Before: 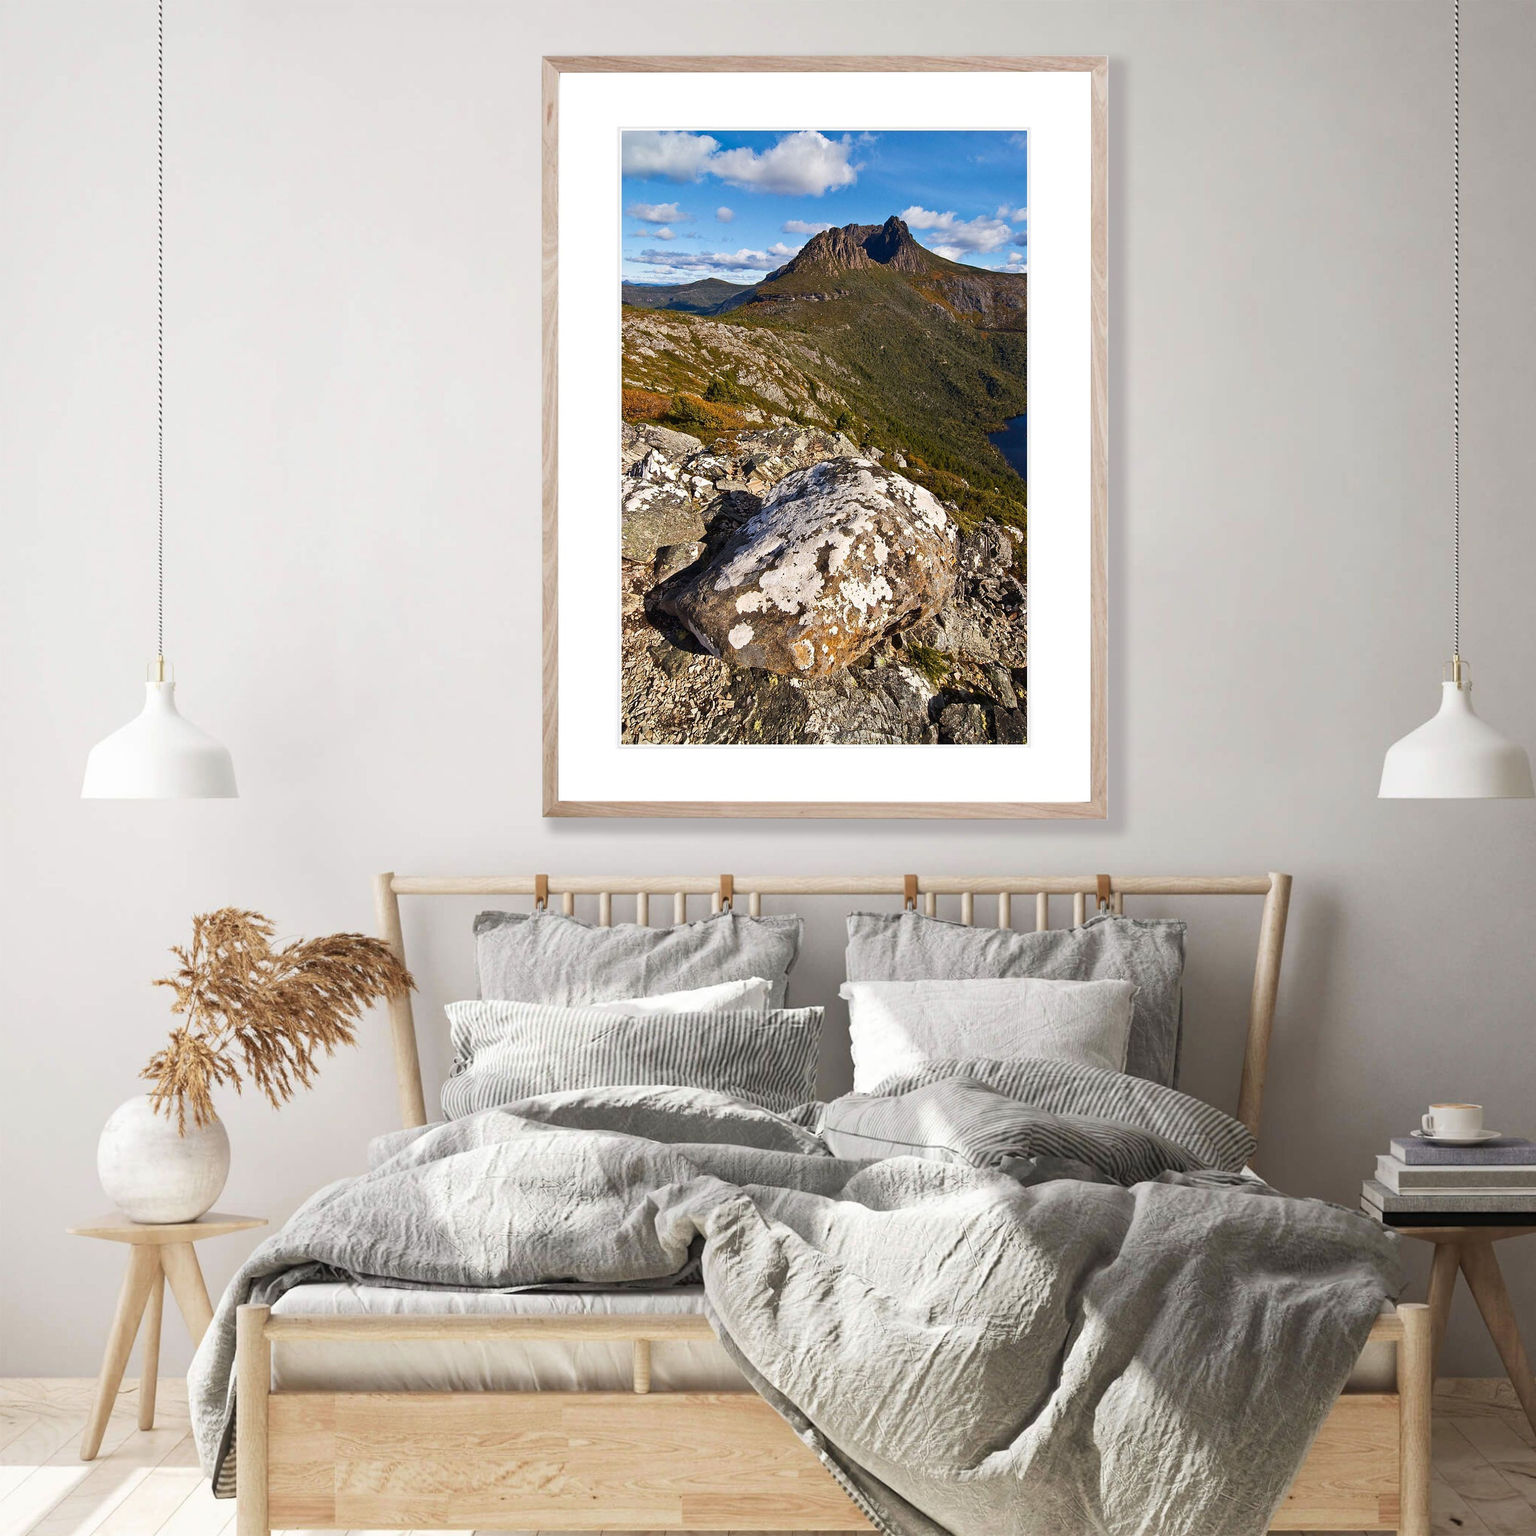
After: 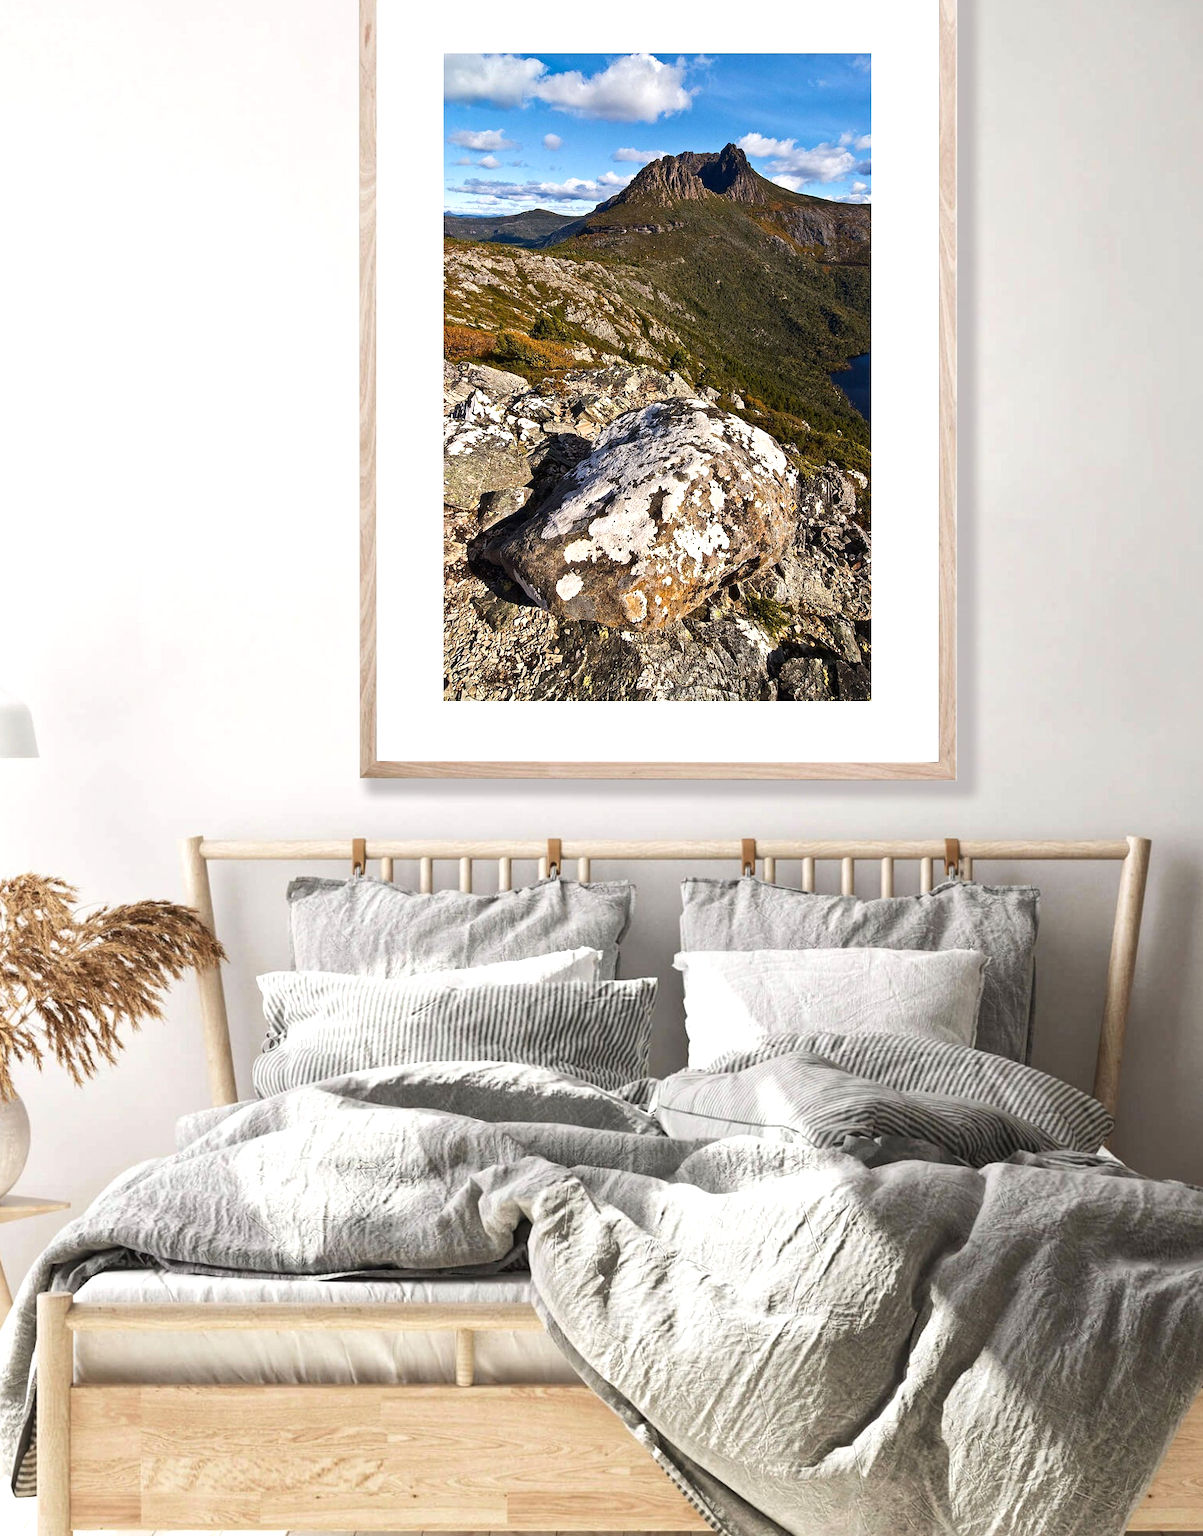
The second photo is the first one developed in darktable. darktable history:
local contrast: mode bilateral grid, contrast 10, coarseness 25, detail 115%, midtone range 0.2
crop and rotate: left 13.15%, top 5.251%, right 12.609%
tone equalizer: -8 EV -0.417 EV, -7 EV -0.389 EV, -6 EV -0.333 EV, -5 EV -0.222 EV, -3 EV 0.222 EV, -2 EV 0.333 EV, -1 EV 0.389 EV, +0 EV 0.417 EV, edges refinement/feathering 500, mask exposure compensation -1.57 EV, preserve details no
